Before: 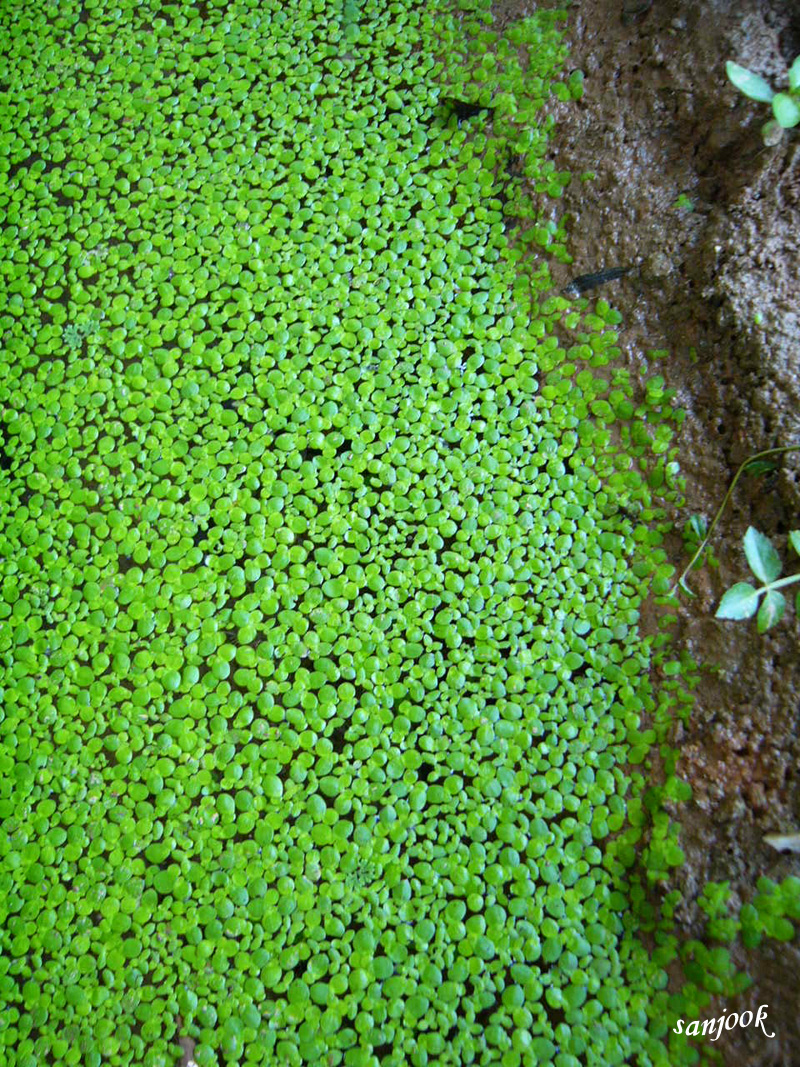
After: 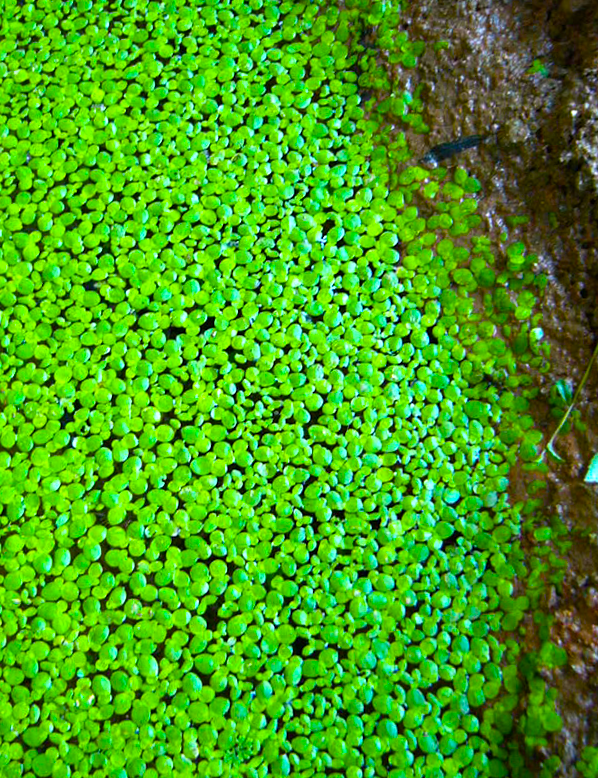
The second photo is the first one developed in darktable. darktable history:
rotate and perspective: rotation -2°, crop left 0.022, crop right 0.978, crop top 0.049, crop bottom 0.951
crop: left 16.768%, top 8.653%, right 8.362%, bottom 12.485%
color balance rgb: linear chroma grading › global chroma 9%, perceptual saturation grading › global saturation 36%, perceptual saturation grading › shadows 35%, perceptual brilliance grading › global brilliance 15%, perceptual brilliance grading › shadows -35%, global vibrance 15%
